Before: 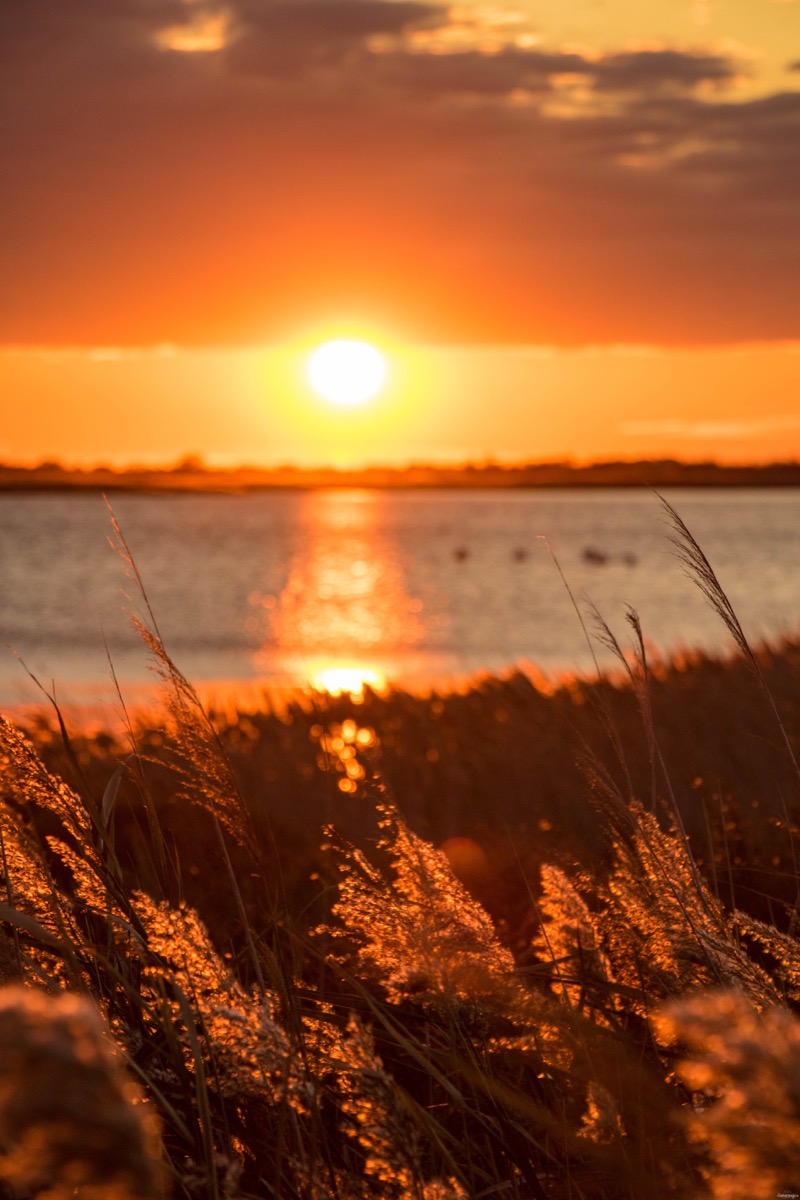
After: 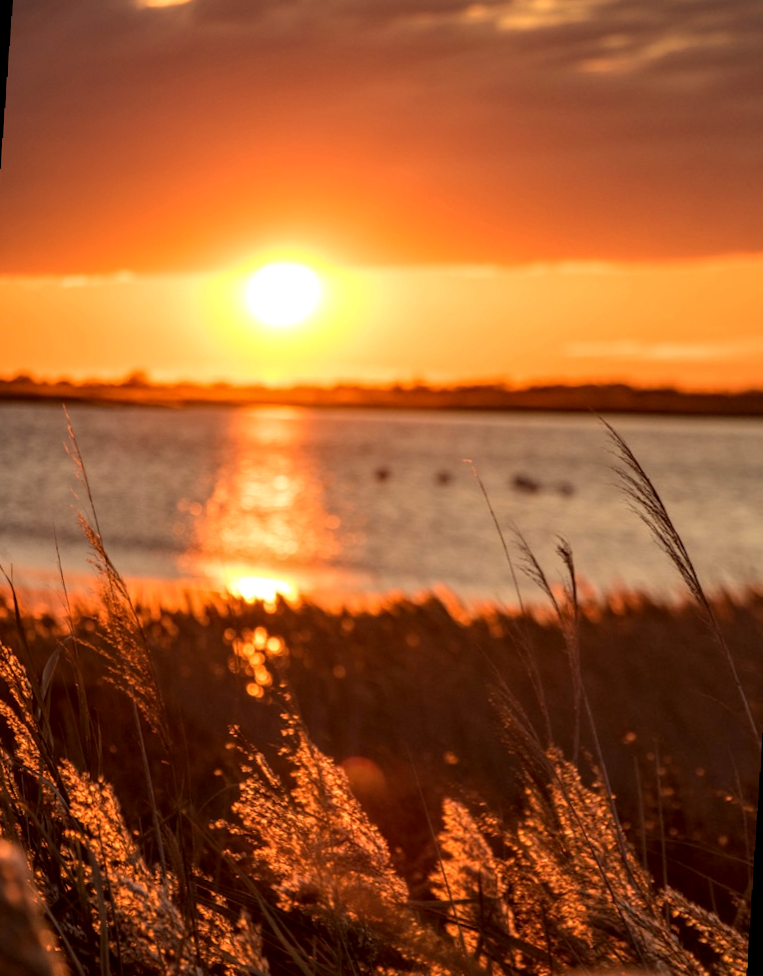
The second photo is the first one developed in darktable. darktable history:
crop and rotate: angle -2.38°
rotate and perspective: rotation 1.69°, lens shift (vertical) -0.023, lens shift (horizontal) -0.291, crop left 0.025, crop right 0.988, crop top 0.092, crop bottom 0.842
local contrast: detail 130%
